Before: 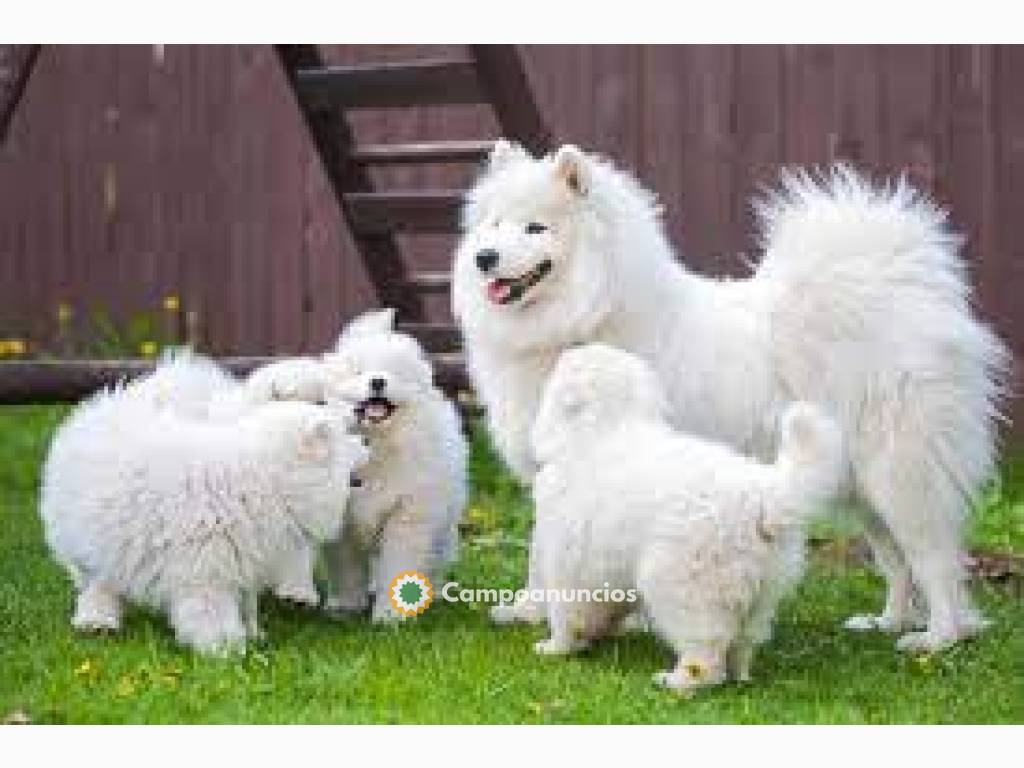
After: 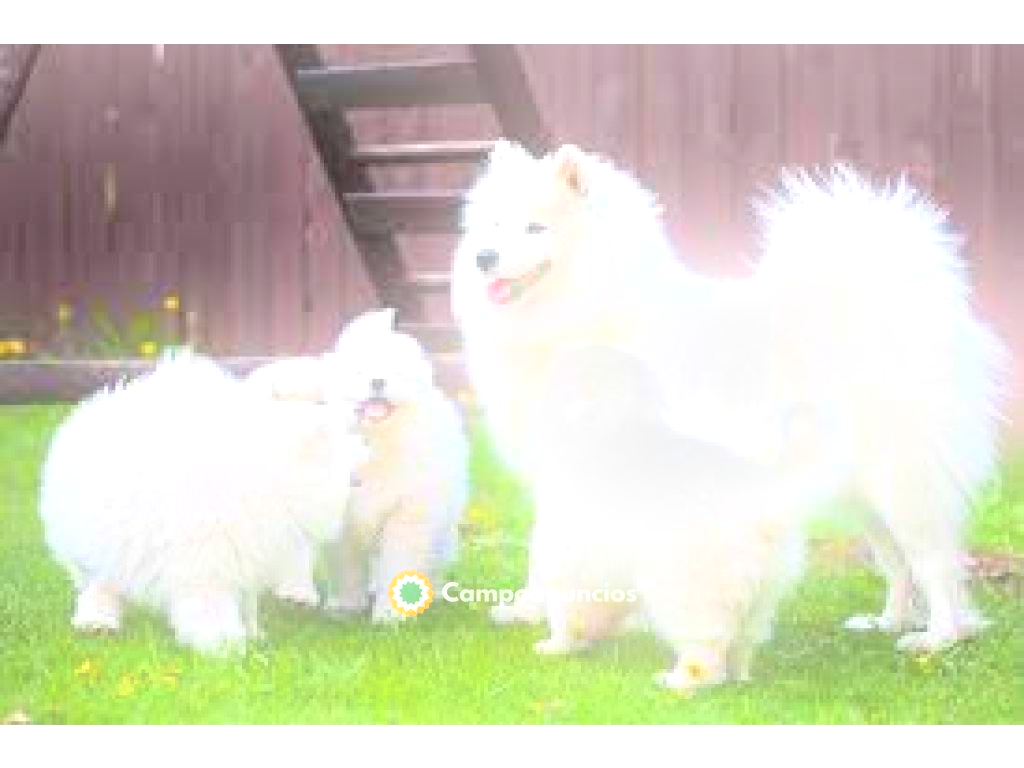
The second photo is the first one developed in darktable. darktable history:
exposure: black level correction 0, exposure 0.7 EV, compensate exposure bias true, compensate highlight preservation false
bloom: on, module defaults
